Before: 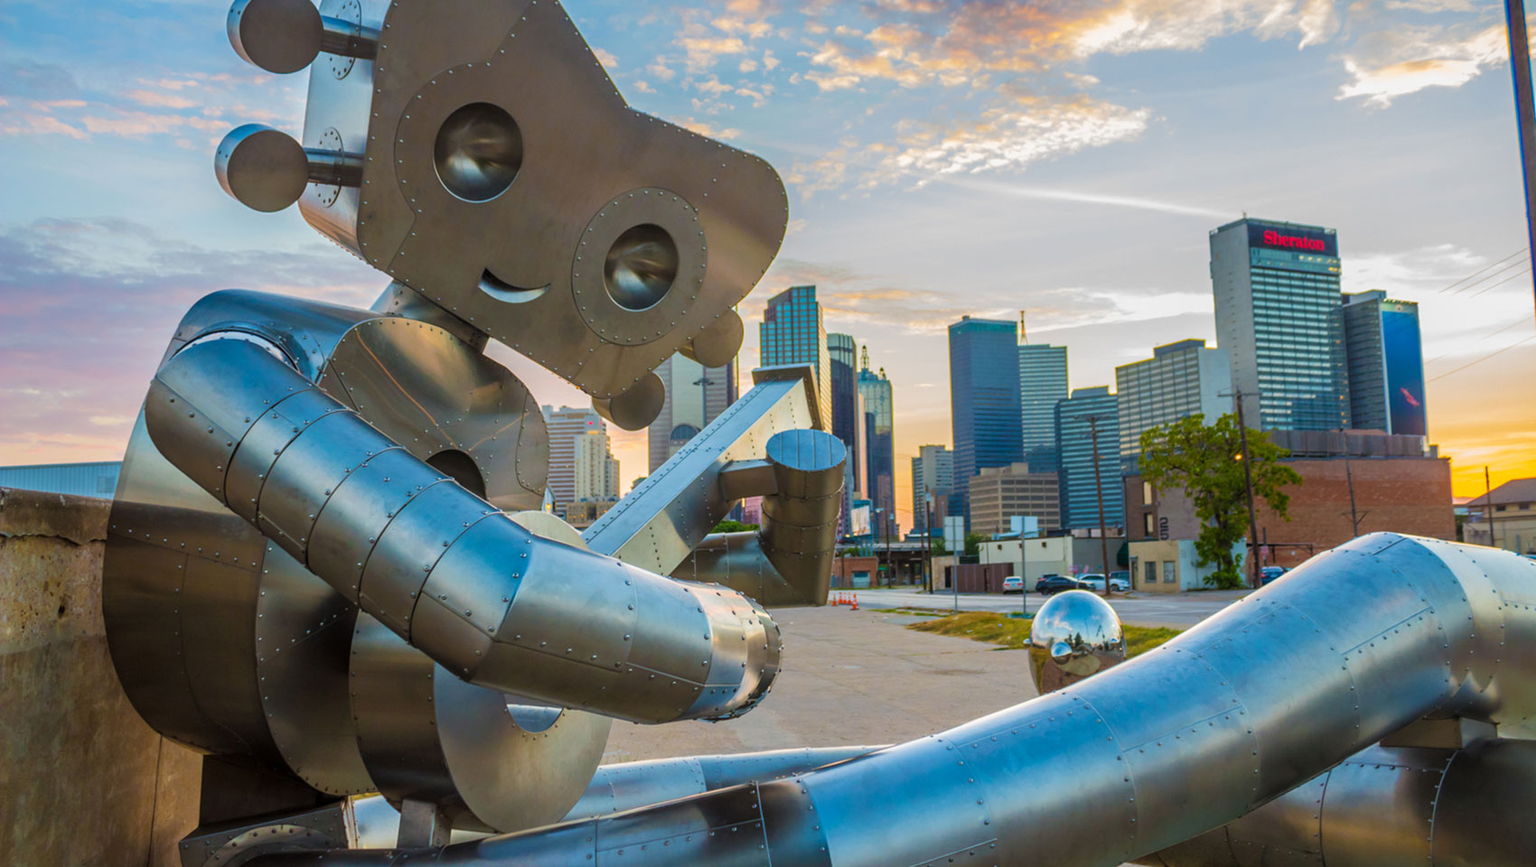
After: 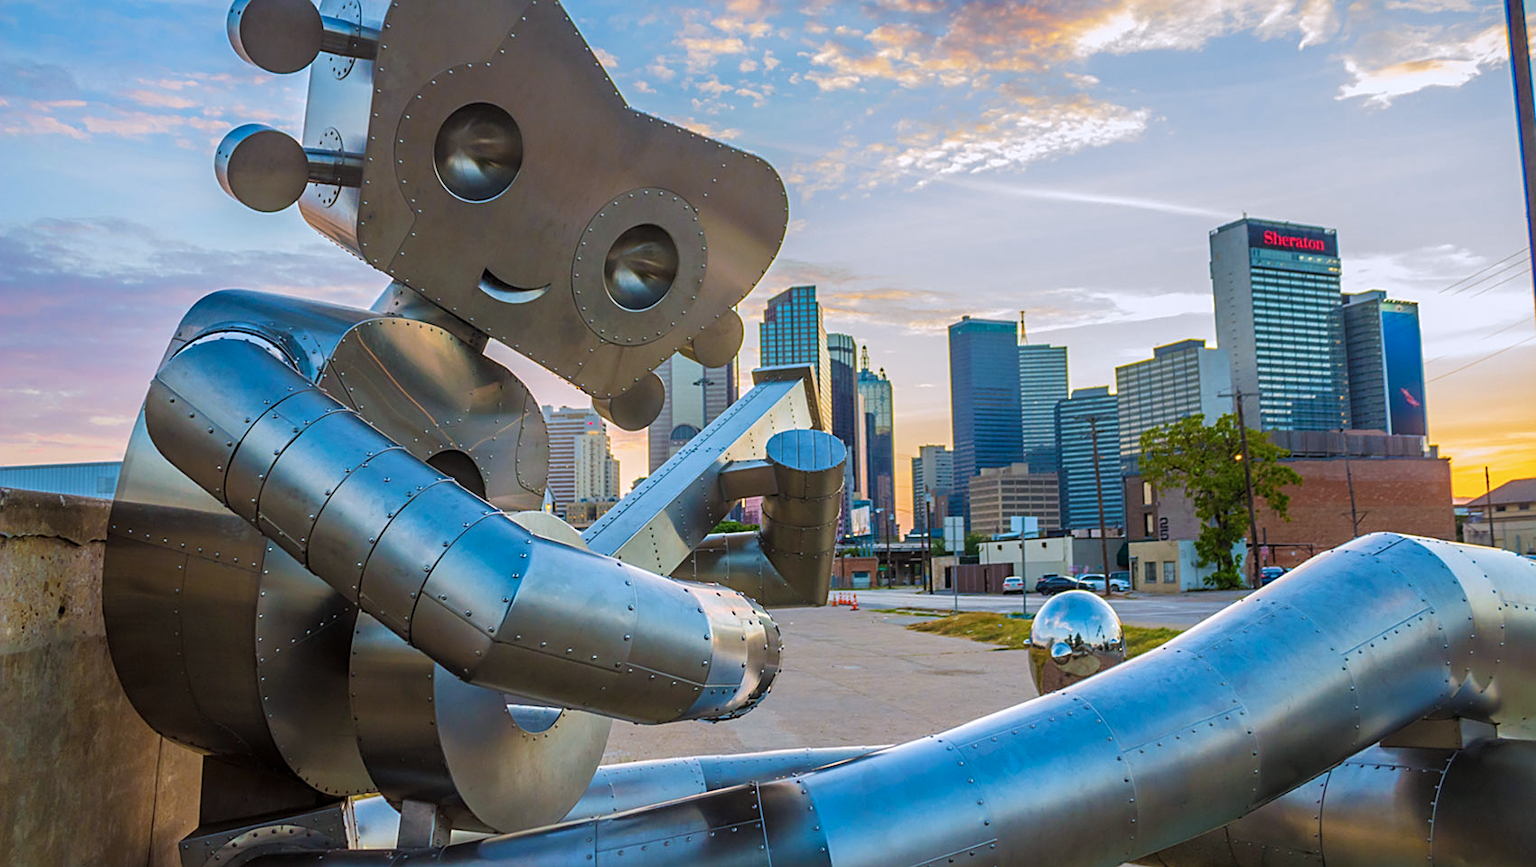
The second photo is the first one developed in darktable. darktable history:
color calibration: illuminant as shot in camera, x 0.358, y 0.373, temperature 4628.91 K
sharpen: amount 0.575
